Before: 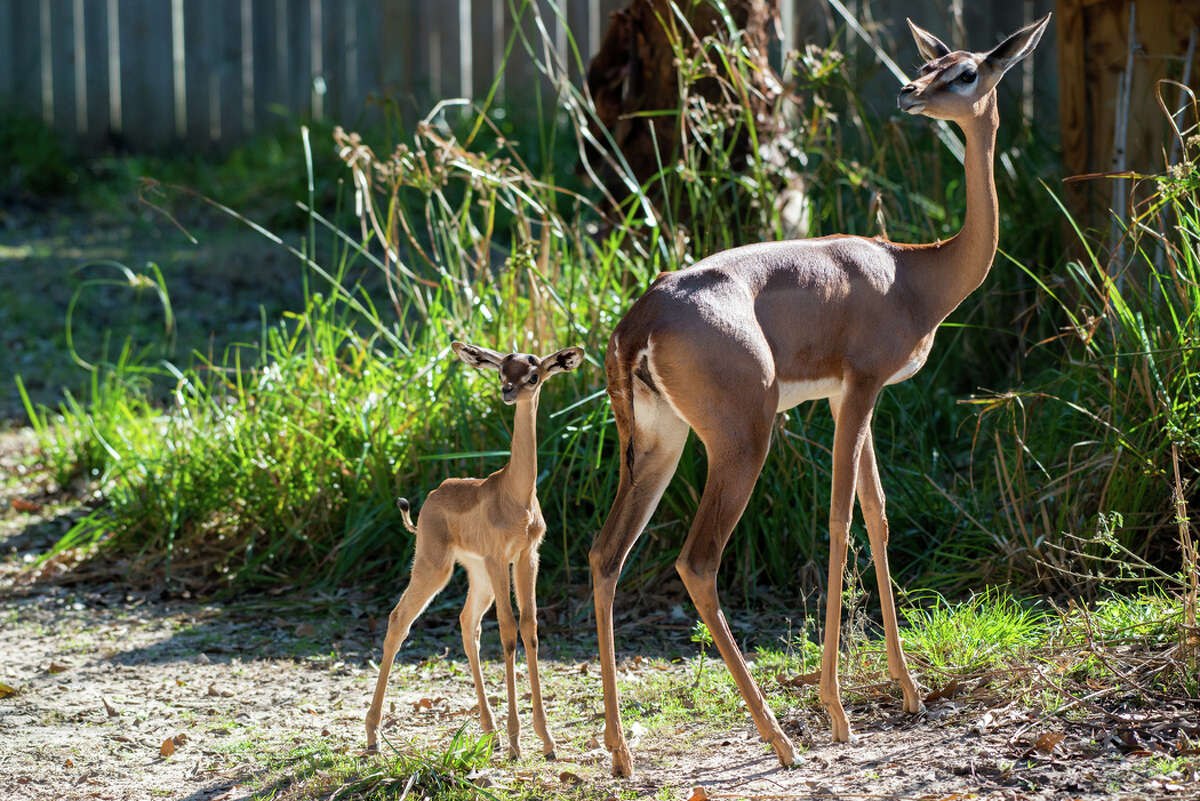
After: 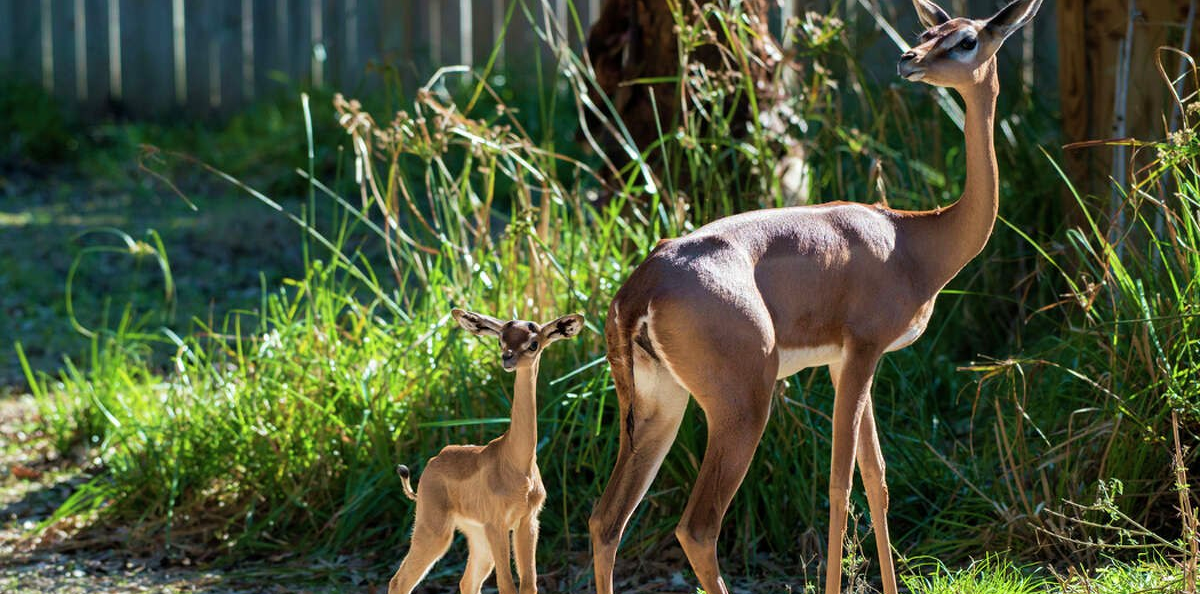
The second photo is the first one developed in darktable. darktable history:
velvia: on, module defaults
crop: top 4.158%, bottom 21.109%
